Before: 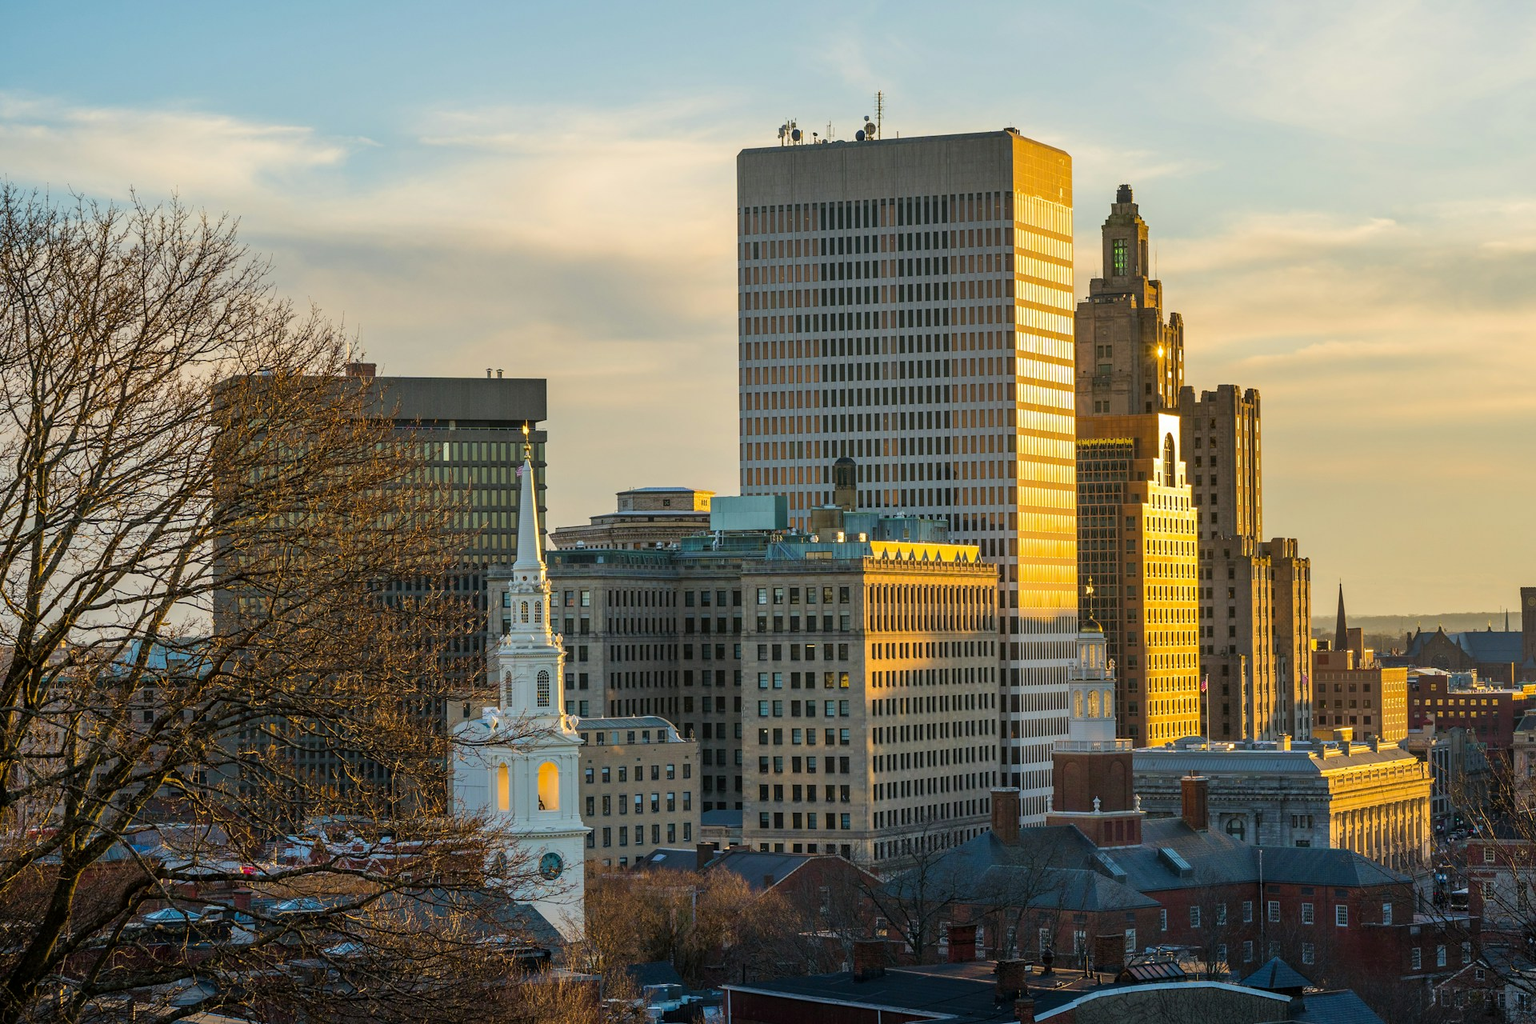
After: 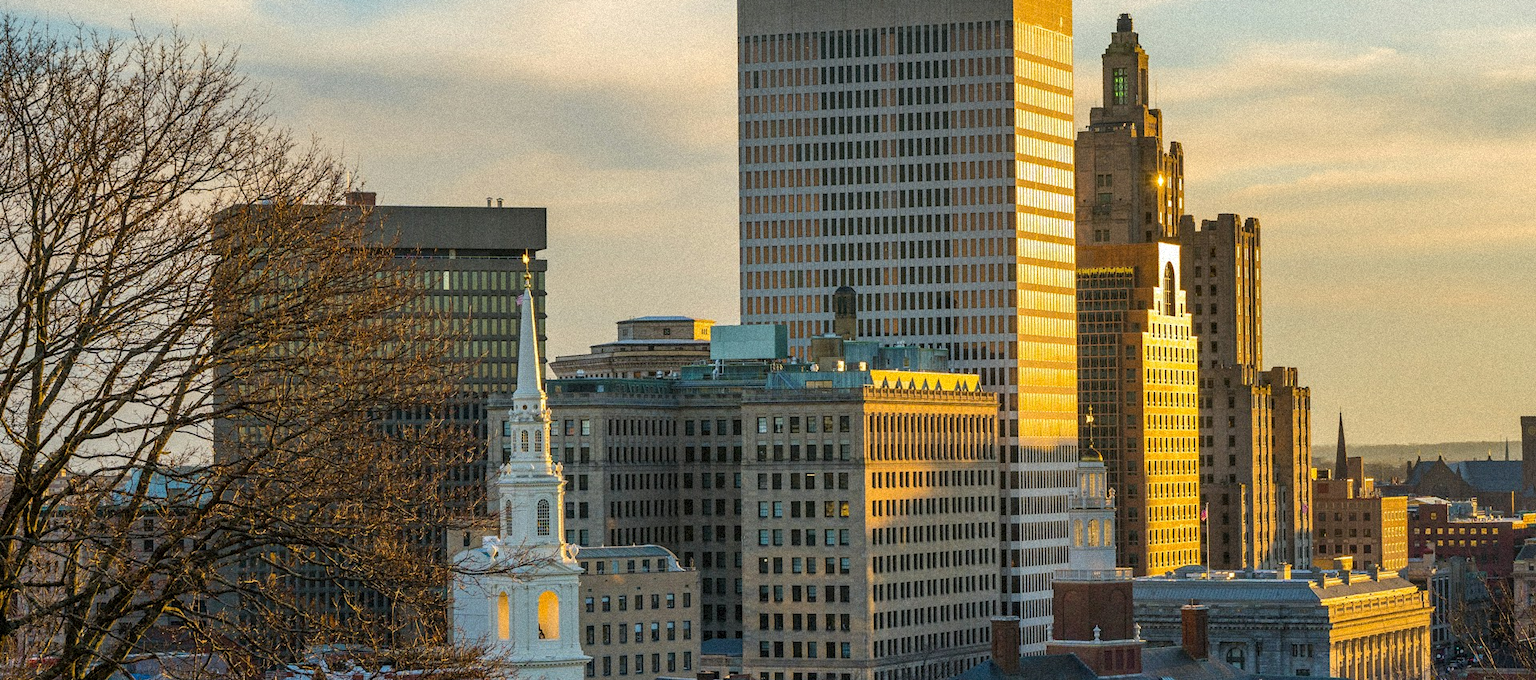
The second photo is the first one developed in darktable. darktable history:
grain: coarseness 9.38 ISO, strength 34.99%, mid-tones bias 0%
crop: top 16.727%, bottom 16.727%
